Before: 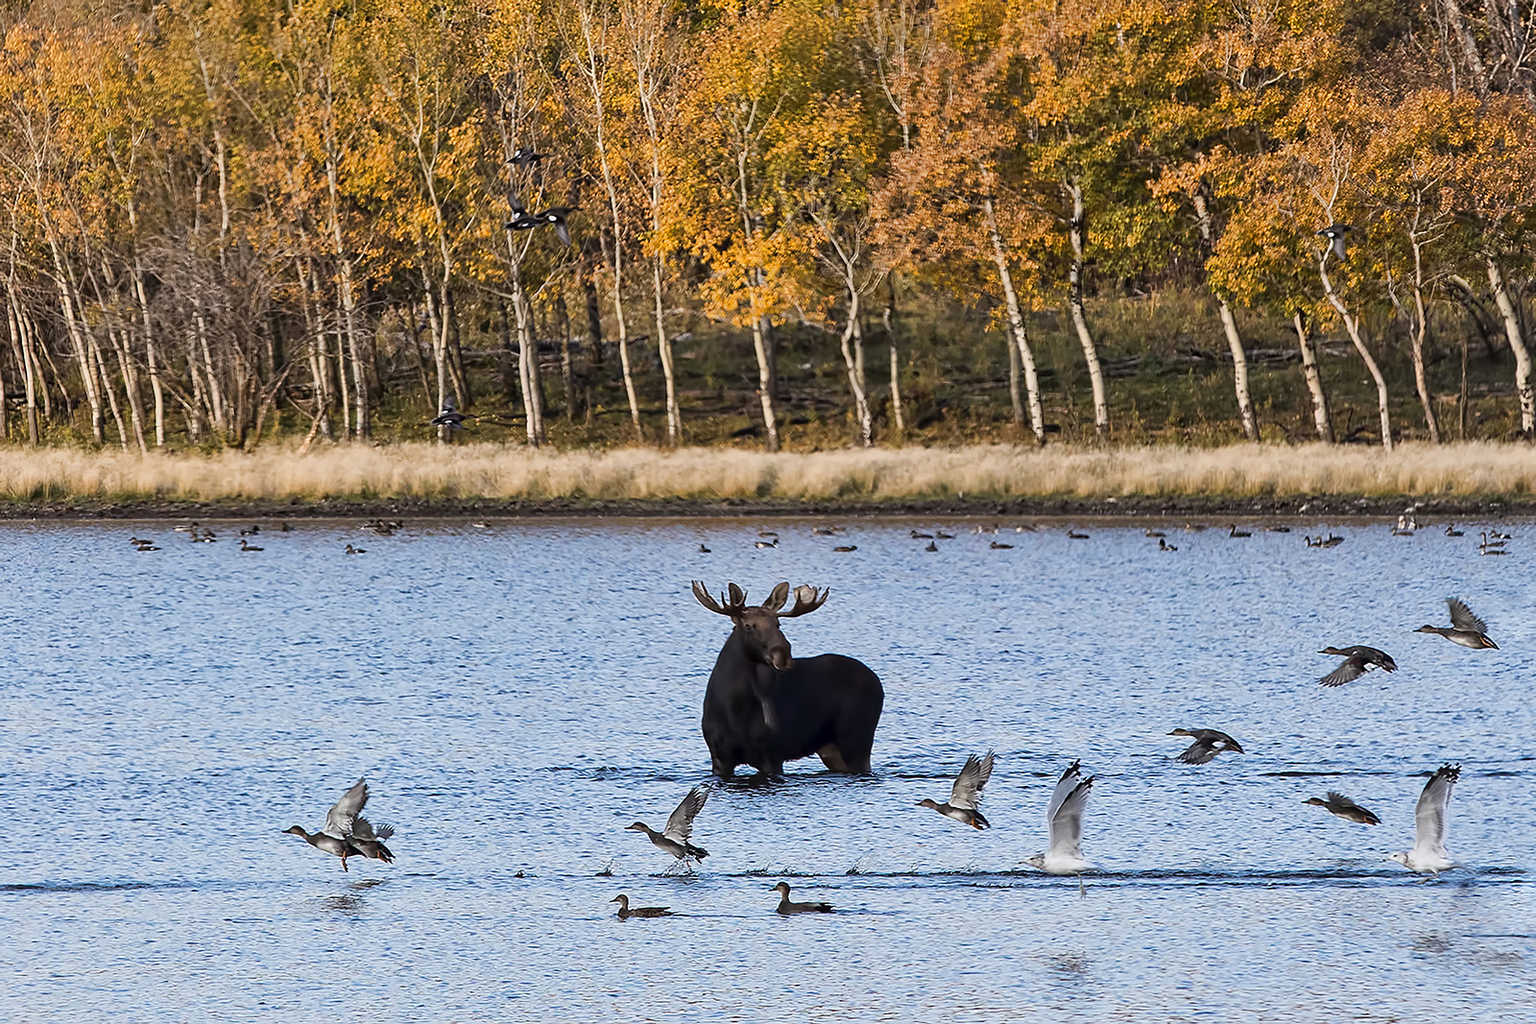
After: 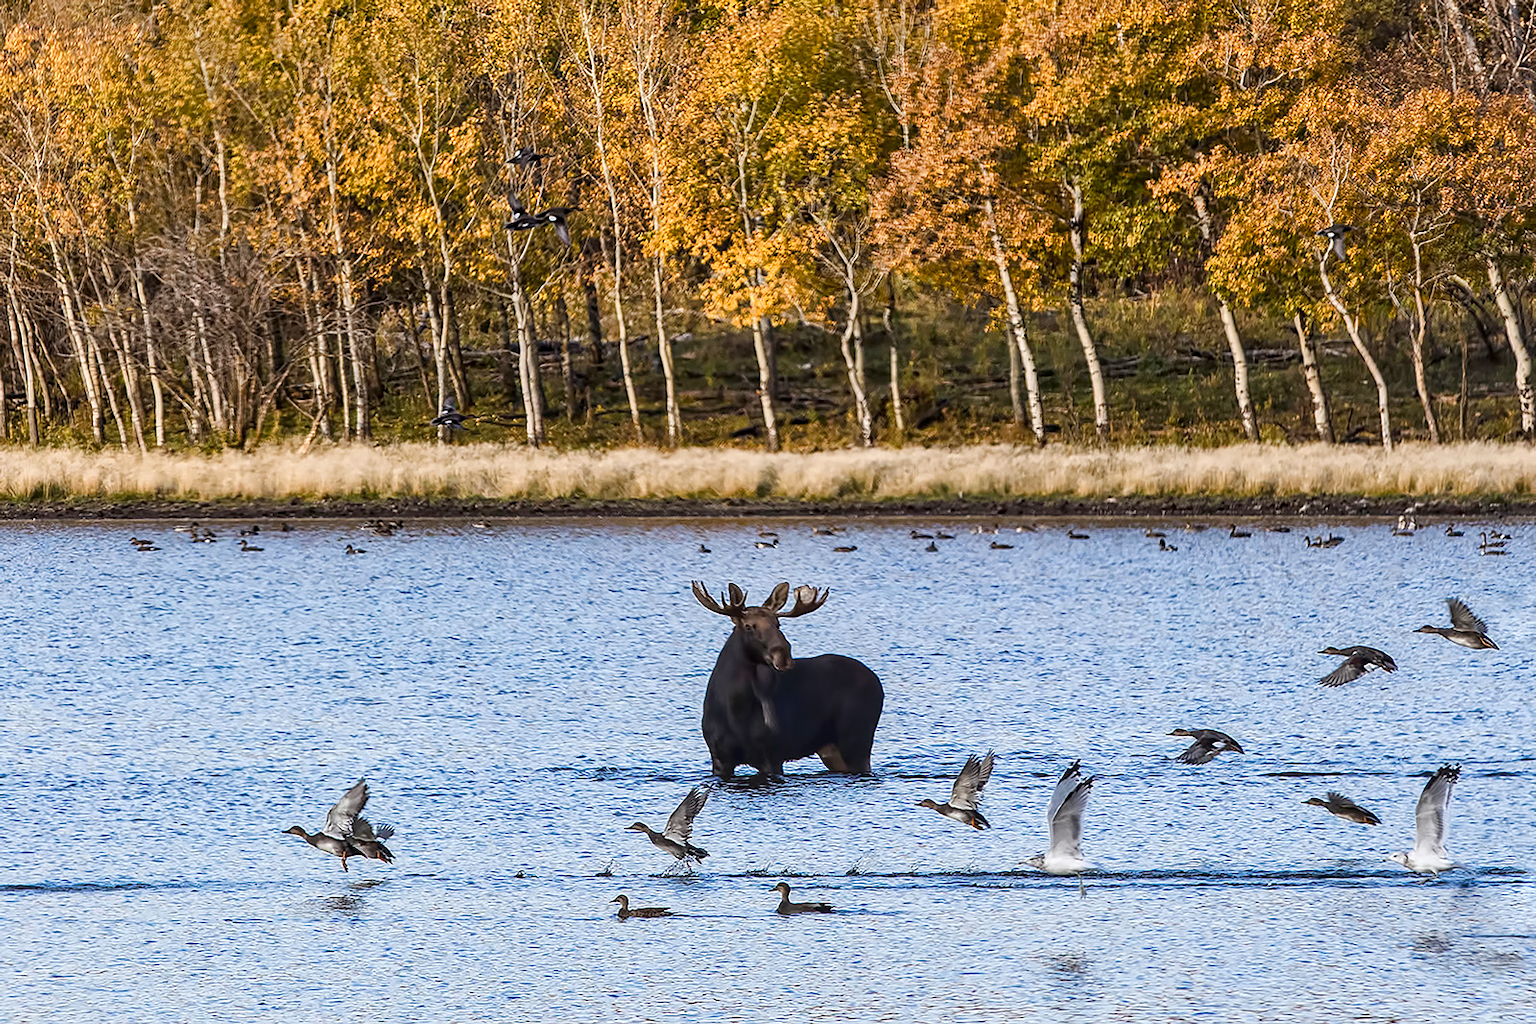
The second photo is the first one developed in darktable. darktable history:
color balance rgb: linear chroma grading › shadows 32%, linear chroma grading › global chroma -2%, linear chroma grading › mid-tones 4%, perceptual saturation grading › global saturation -2%, perceptual saturation grading › highlights -8%, perceptual saturation grading › mid-tones 8%, perceptual saturation grading › shadows 4%, perceptual brilliance grading › highlights 8%, perceptual brilliance grading › mid-tones 4%, perceptual brilliance grading › shadows 2%, global vibrance 16%, saturation formula JzAzBz (2021)
local contrast: on, module defaults
